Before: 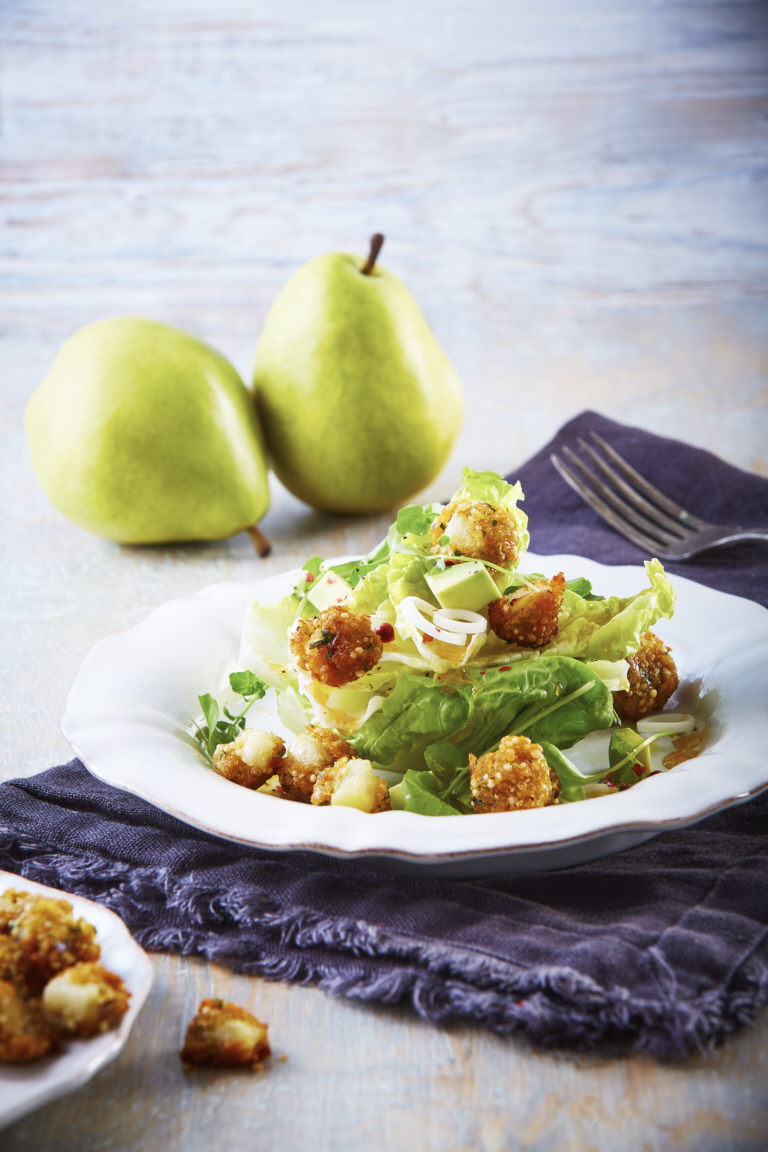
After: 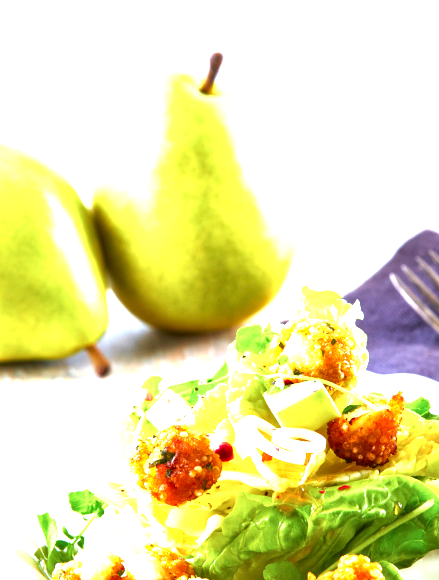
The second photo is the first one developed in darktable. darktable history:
local contrast: mode bilateral grid, contrast 19, coarseness 51, detail 132%, midtone range 0.2
crop: left 21.06%, top 15.786%, right 21.71%, bottom 33.789%
levels: levels [0, 0.352, 0.703]
